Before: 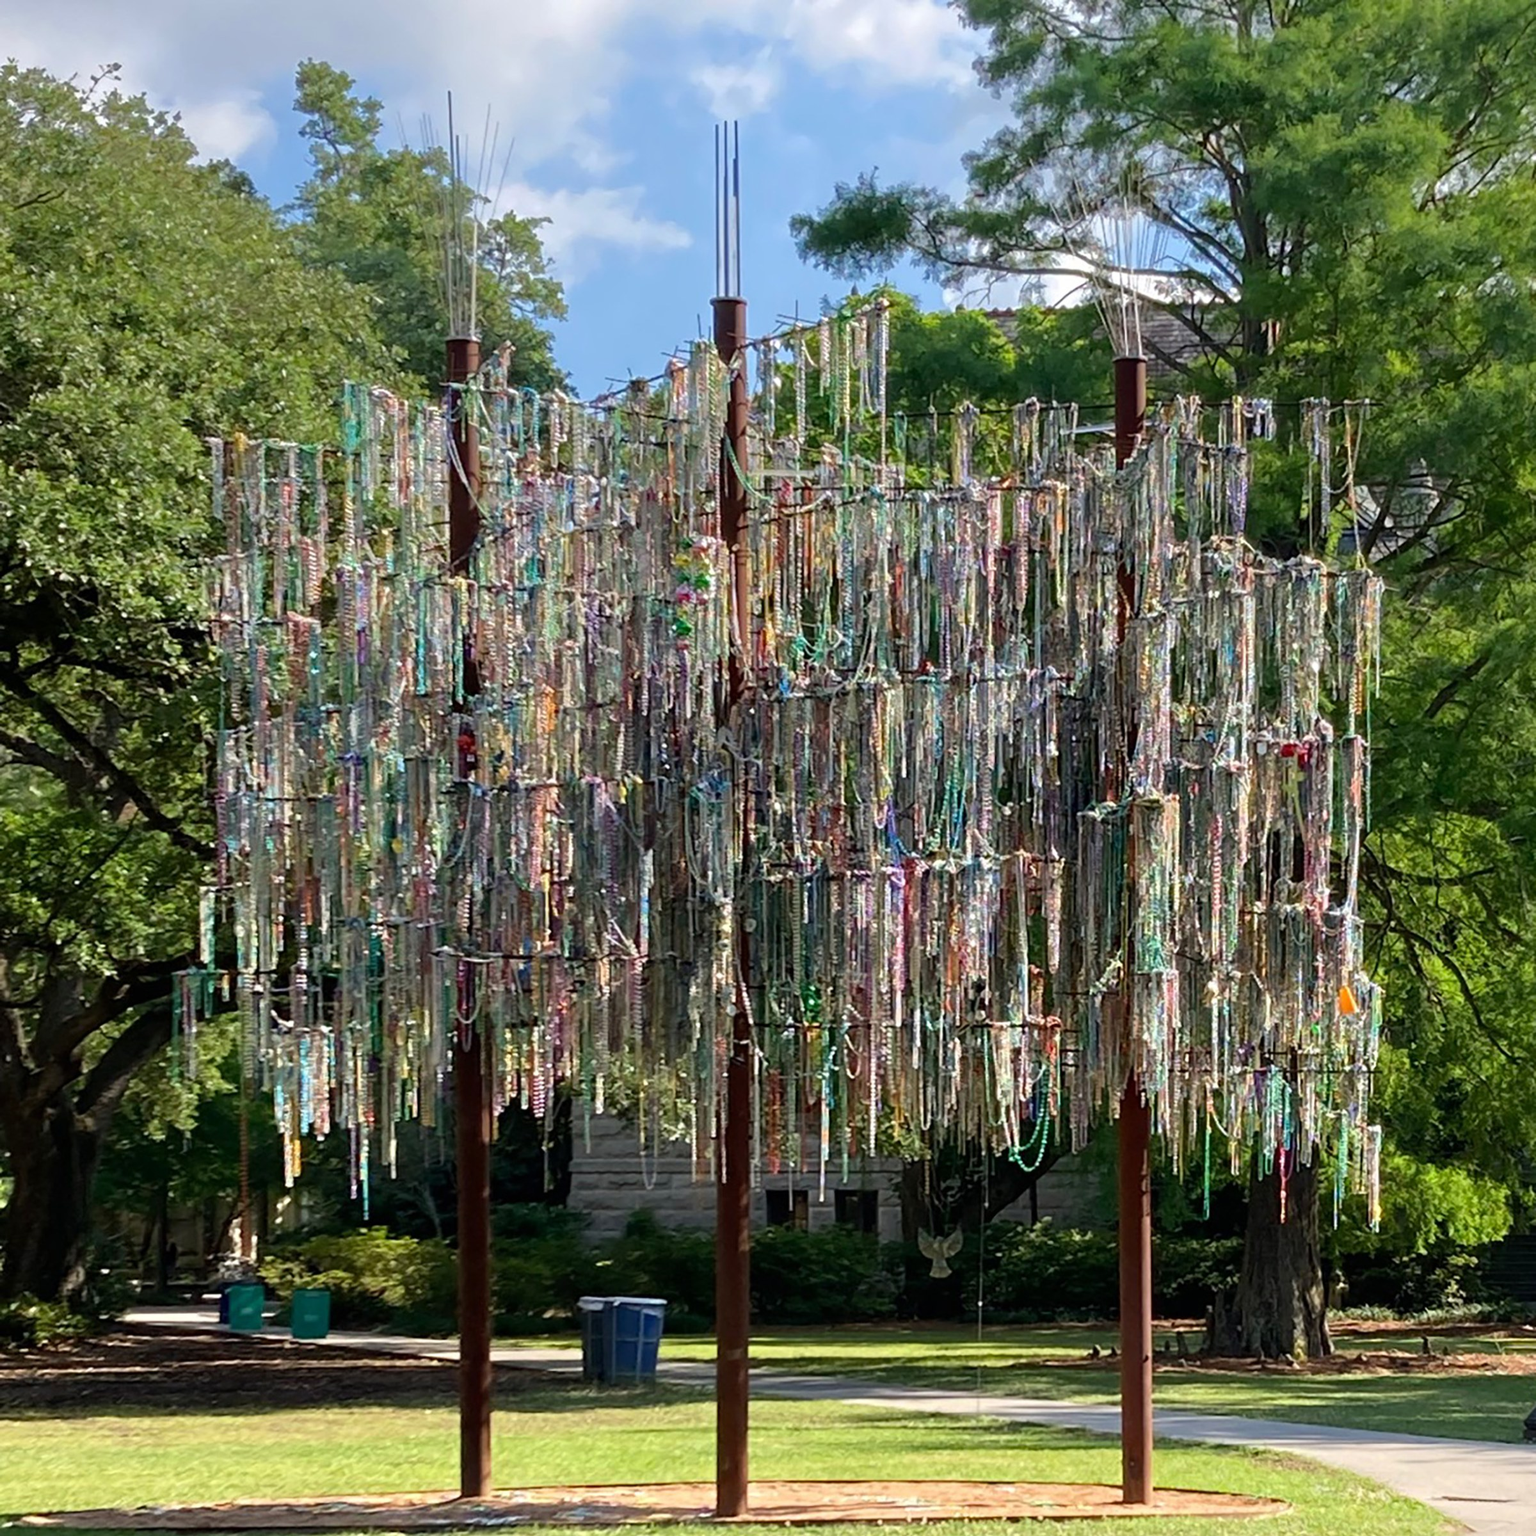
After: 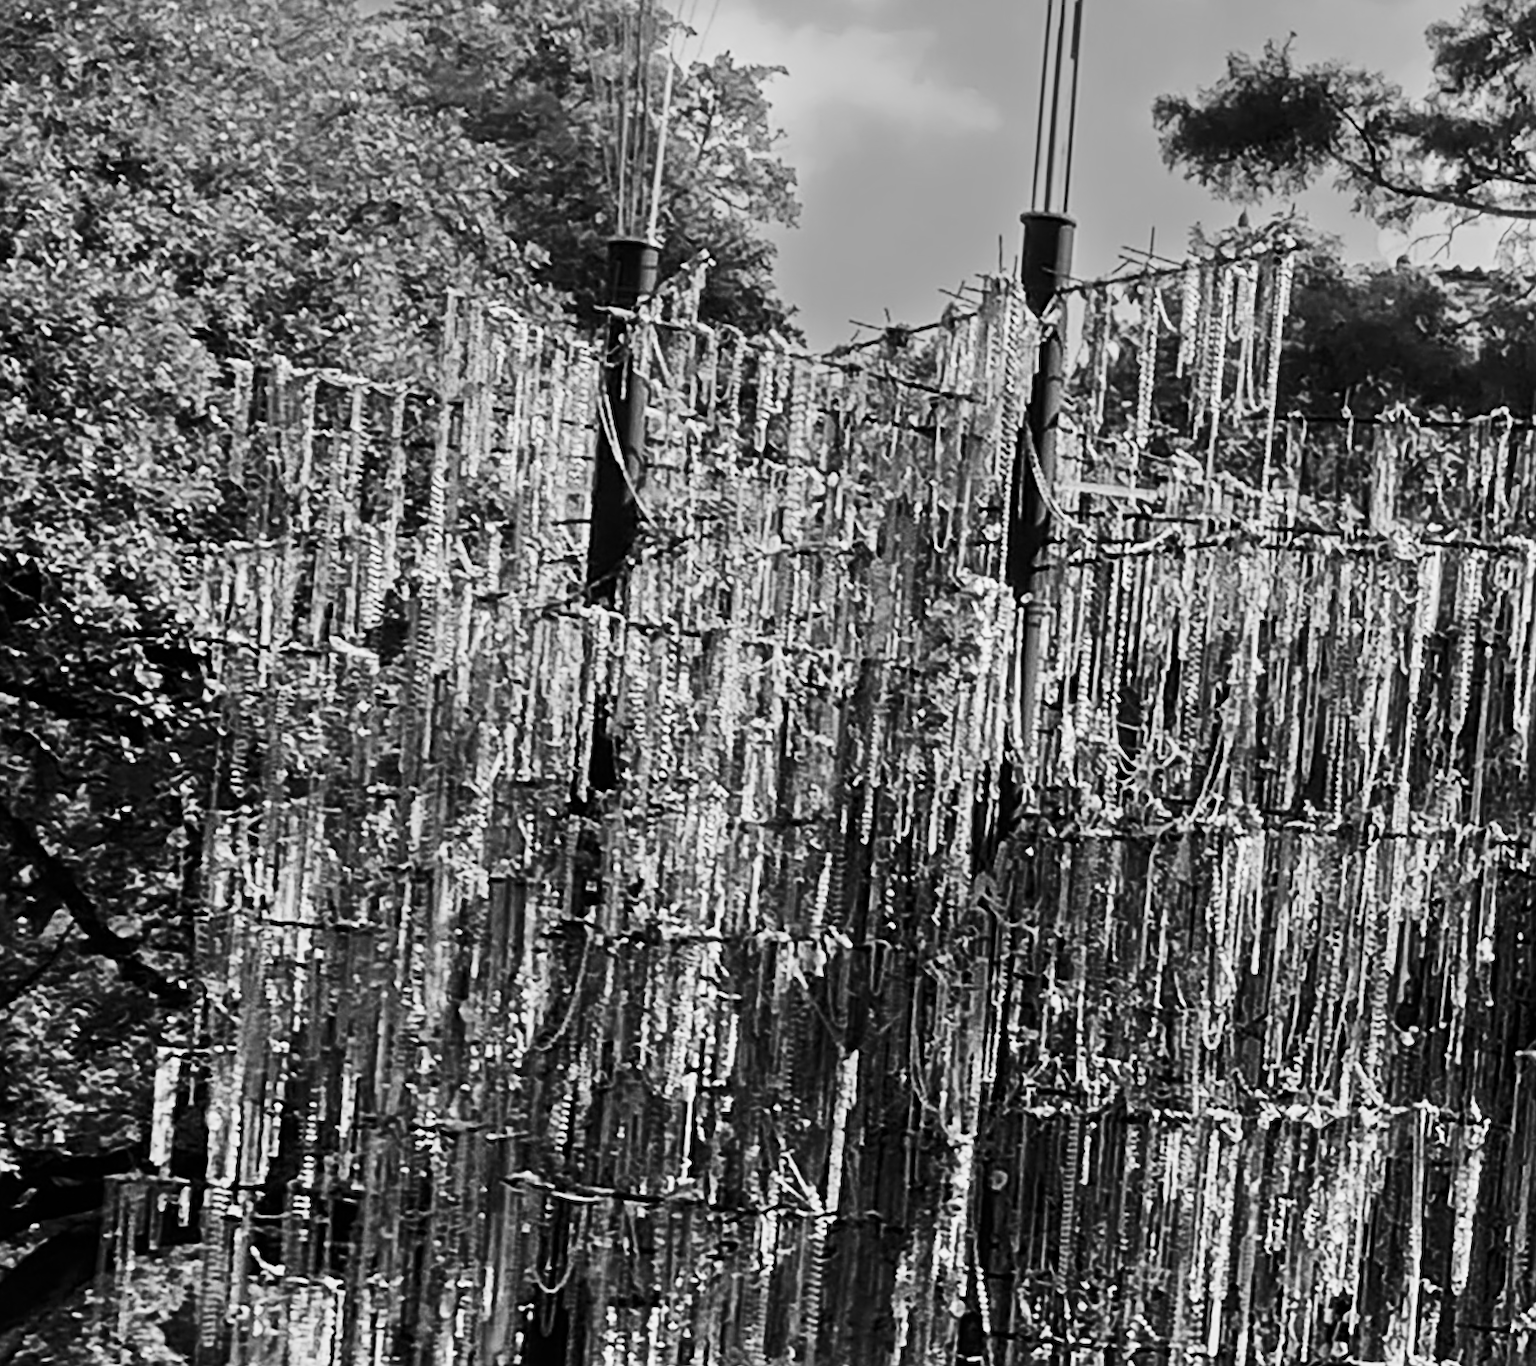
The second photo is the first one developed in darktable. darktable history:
contrast brightness saturation: contrast 0.4, brightness 0.05, saturation 0.25
sharpen: on, module defaults
monochrome: a 26.22, b 42.67, size 0.8
crop and rotate: angle -4.99°, left 2.122%, top 6.945%, right 27.566%, bottom 30.519%
